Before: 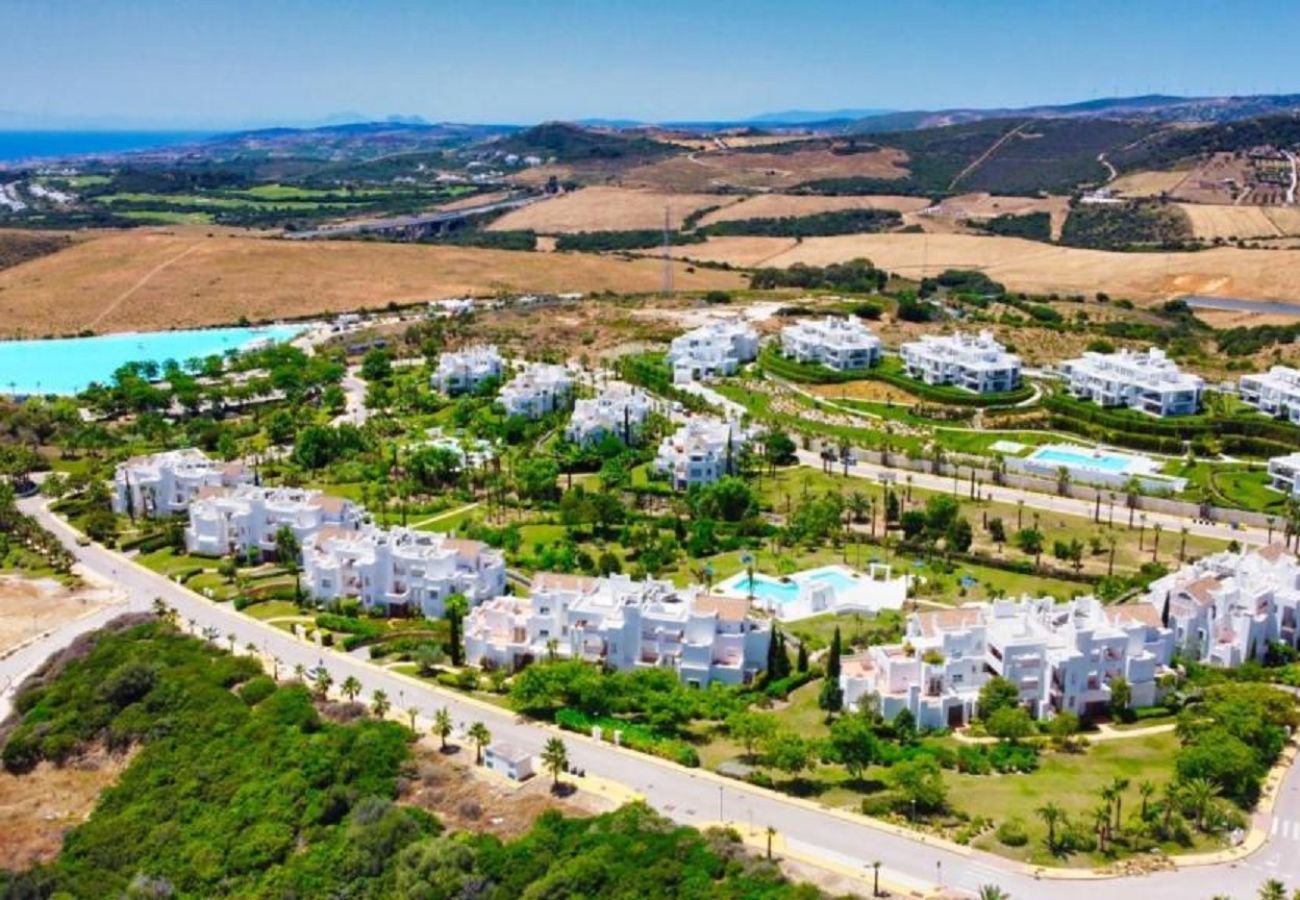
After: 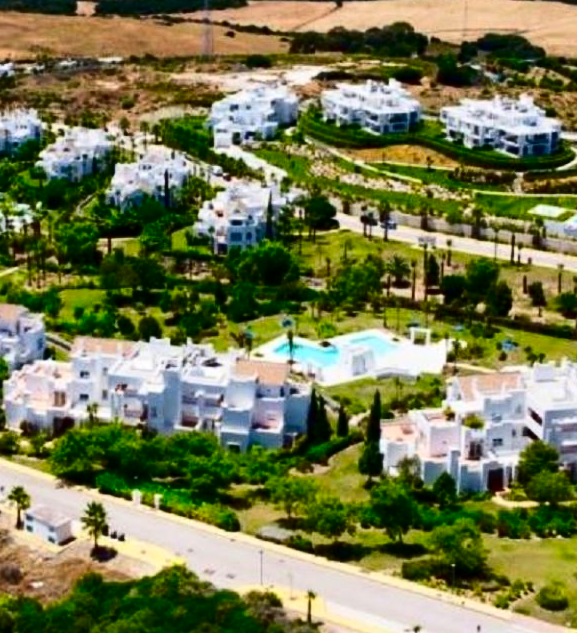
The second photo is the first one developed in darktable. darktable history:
crop: left 35.432%, top 26.233%, right 20.145%, bottom 3.432%
contrast brightness saturation: contrast 0.24, brightness -0.24, saturation 0.14
